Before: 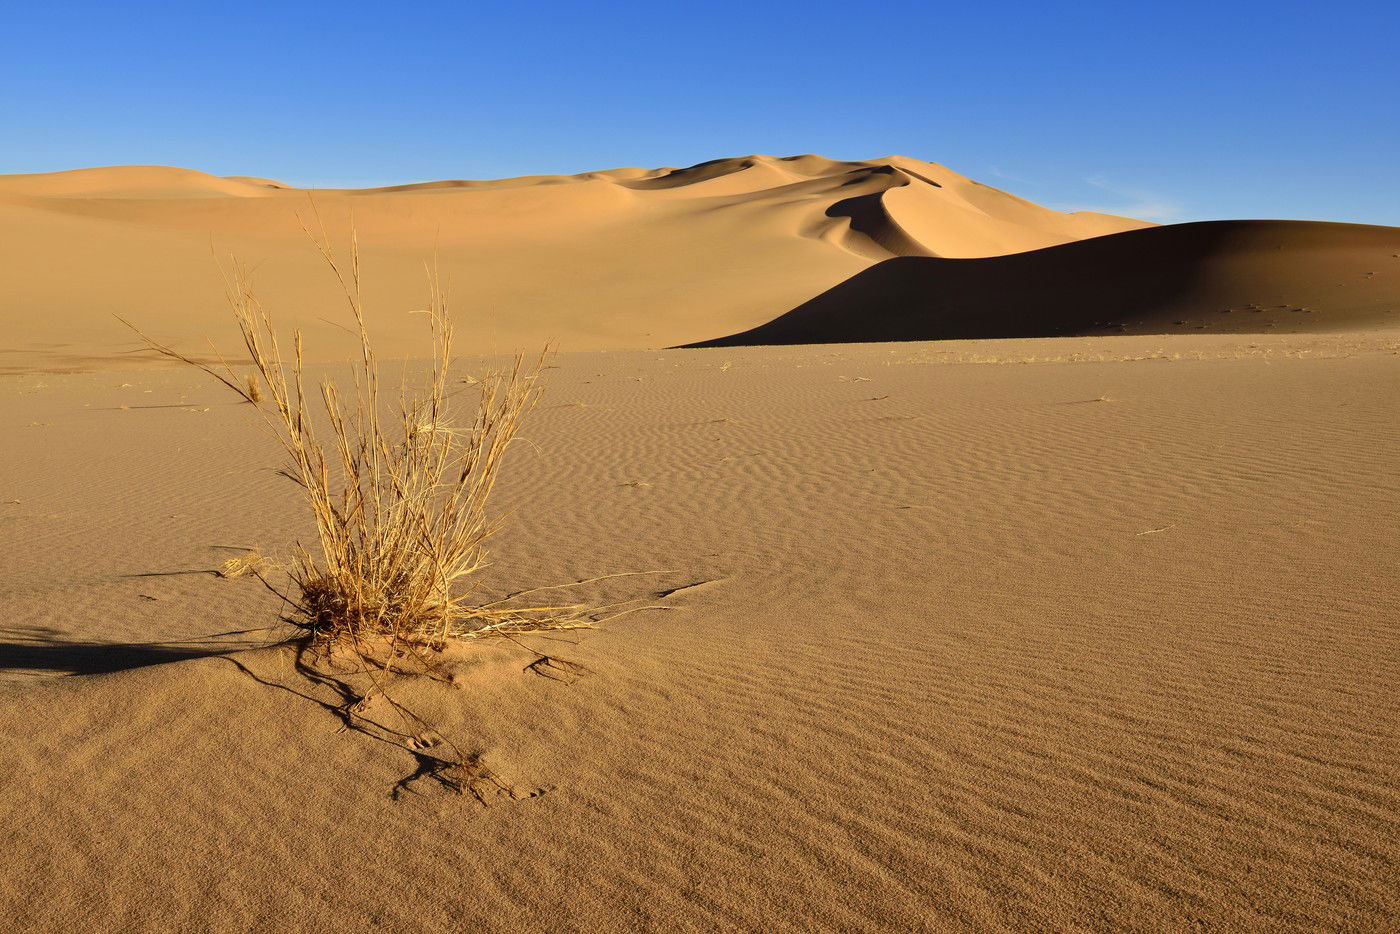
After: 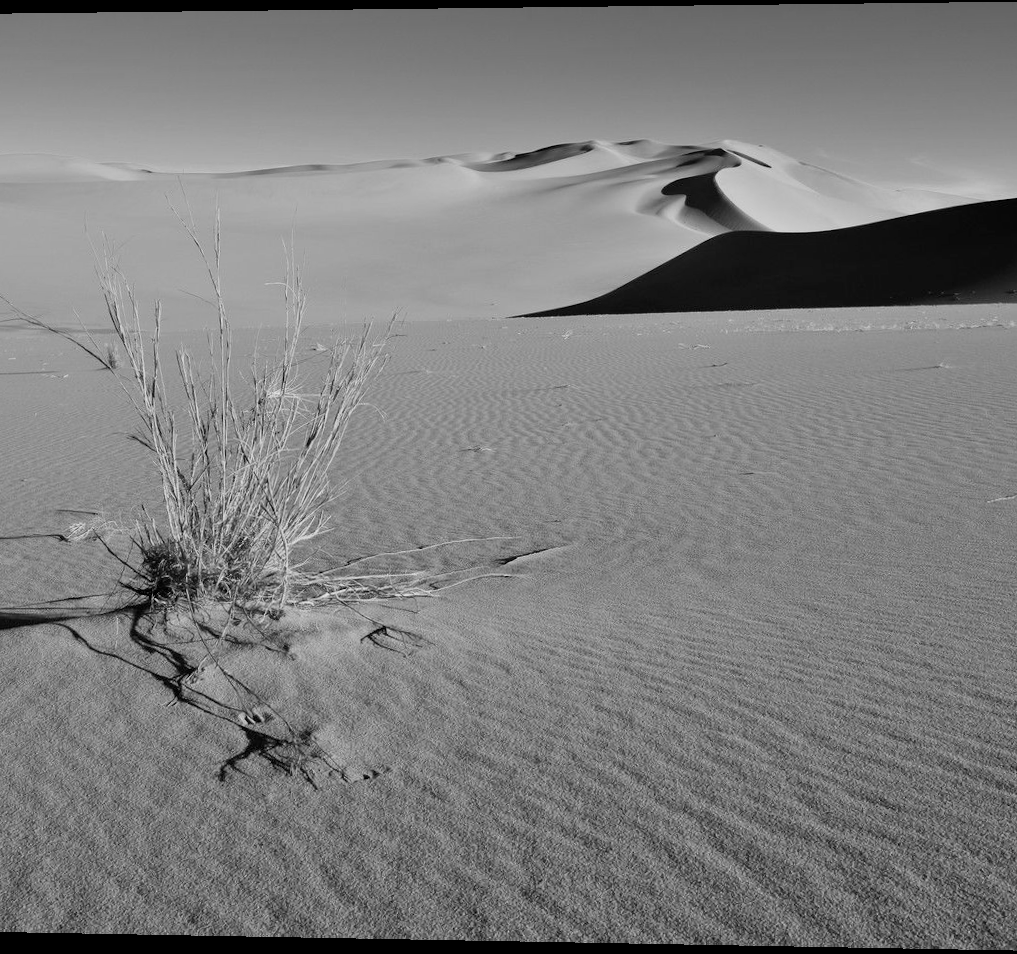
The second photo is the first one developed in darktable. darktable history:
crop and rotate: left 13.342%, right 19.991%
monochrome: a -4.13, b 5.16, size 1
rotate and perspective: rotation 0.128°, lens shift (vertical) -0.181, lens shift (horizontal) -0.044, shear 0.001, automatic cropping off
velvia: on, module defaults
